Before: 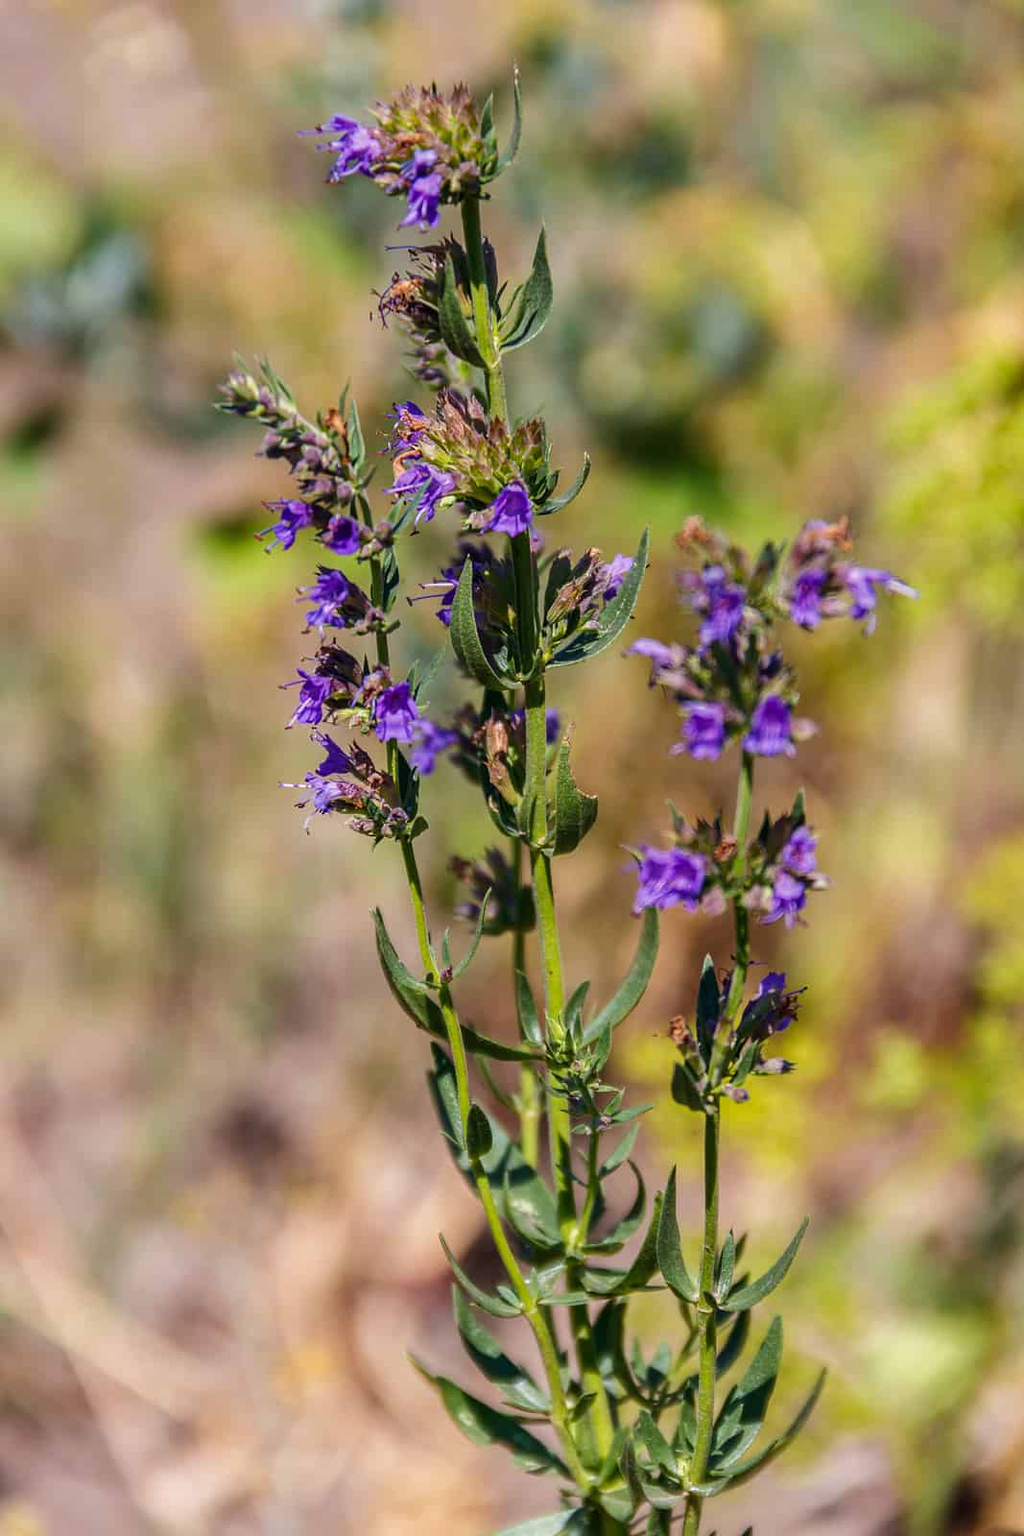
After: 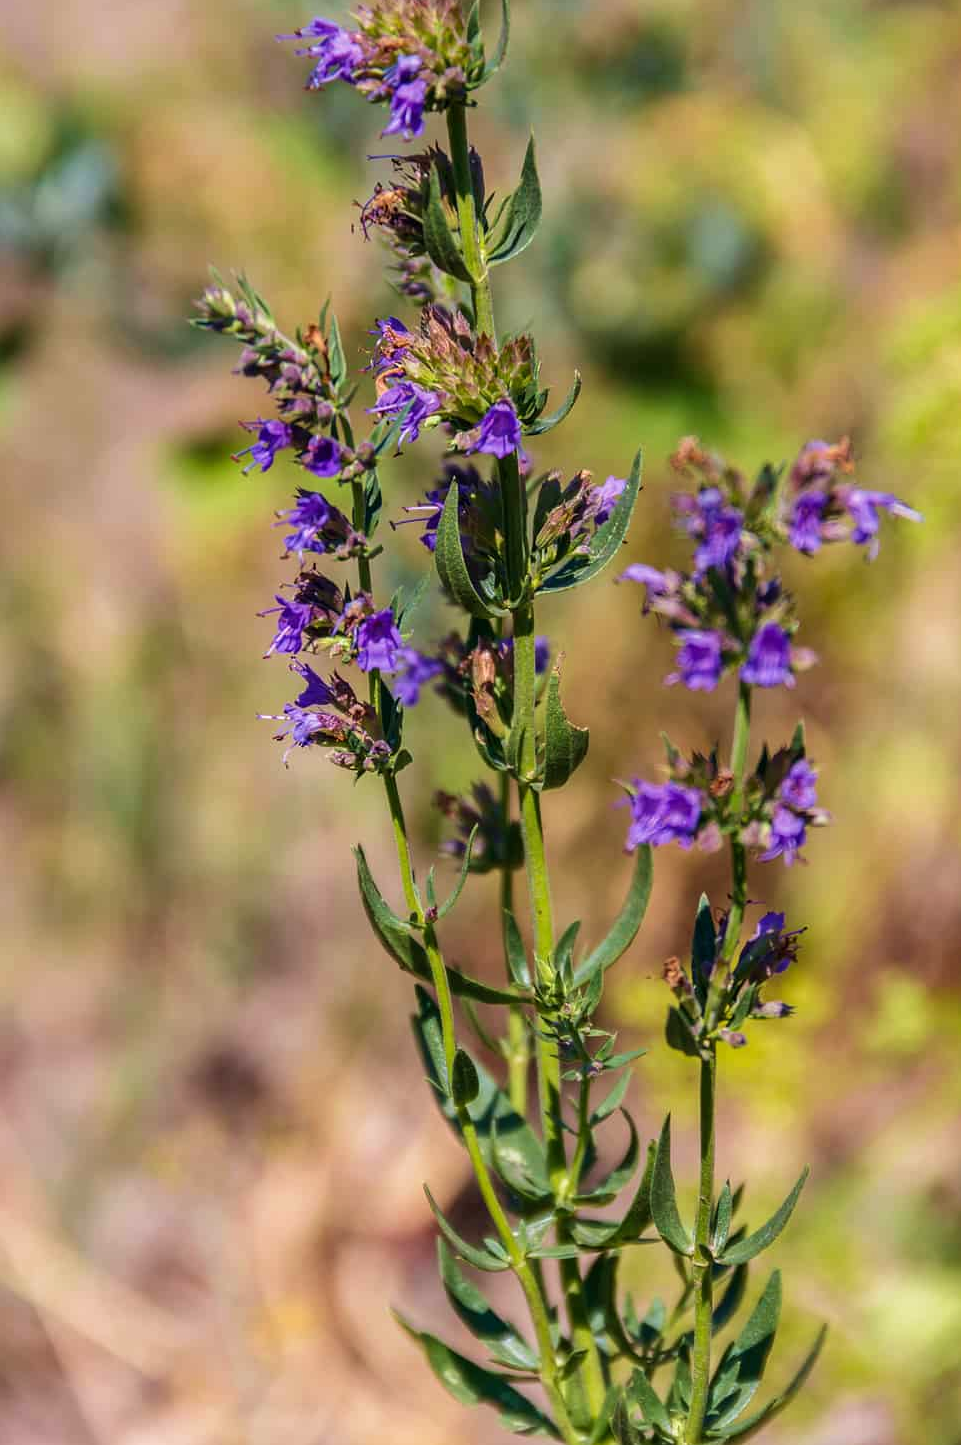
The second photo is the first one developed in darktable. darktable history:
exposure: compensate exposure bias true, compensate highlight preservation false
velvia: on, module defaults
crop: left 3.278%, top 6.37%, right 6.625%, bottom 3.288%
